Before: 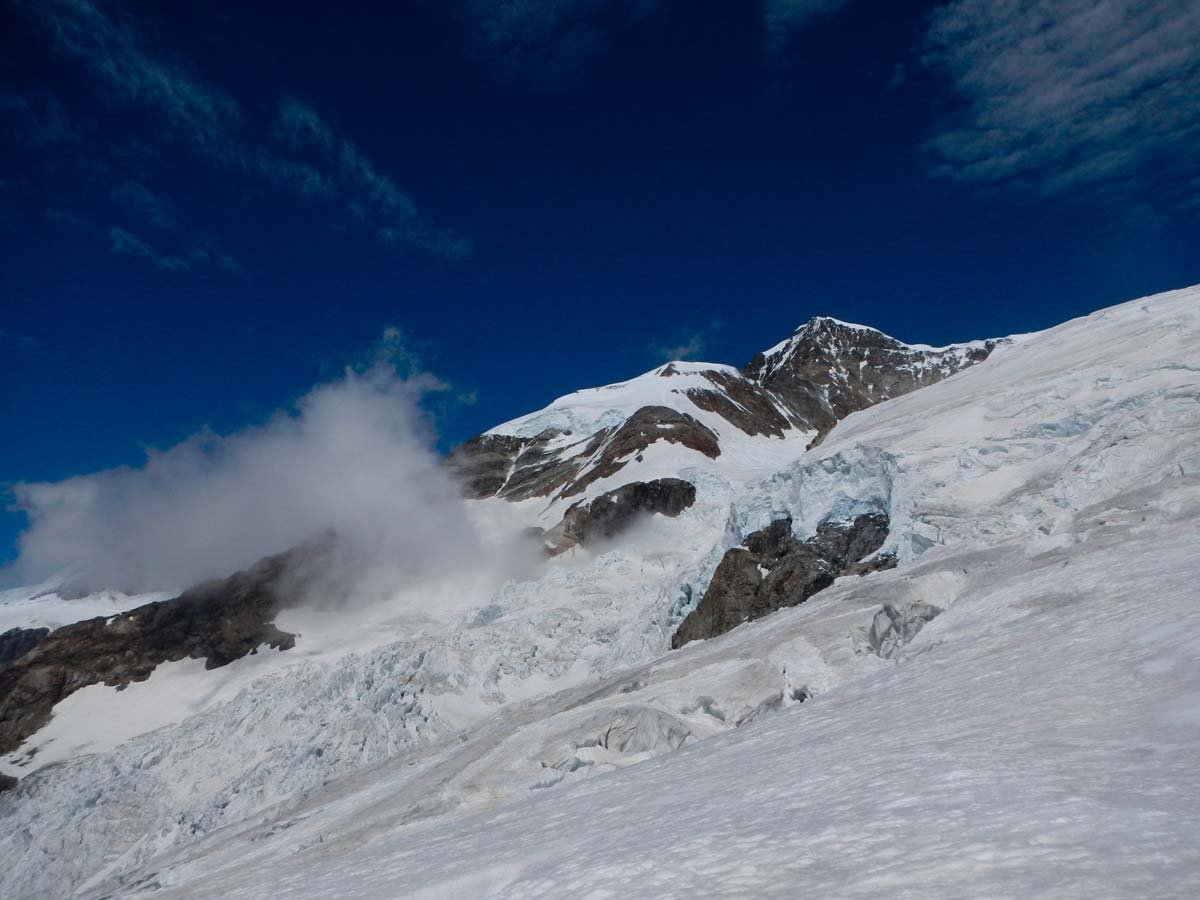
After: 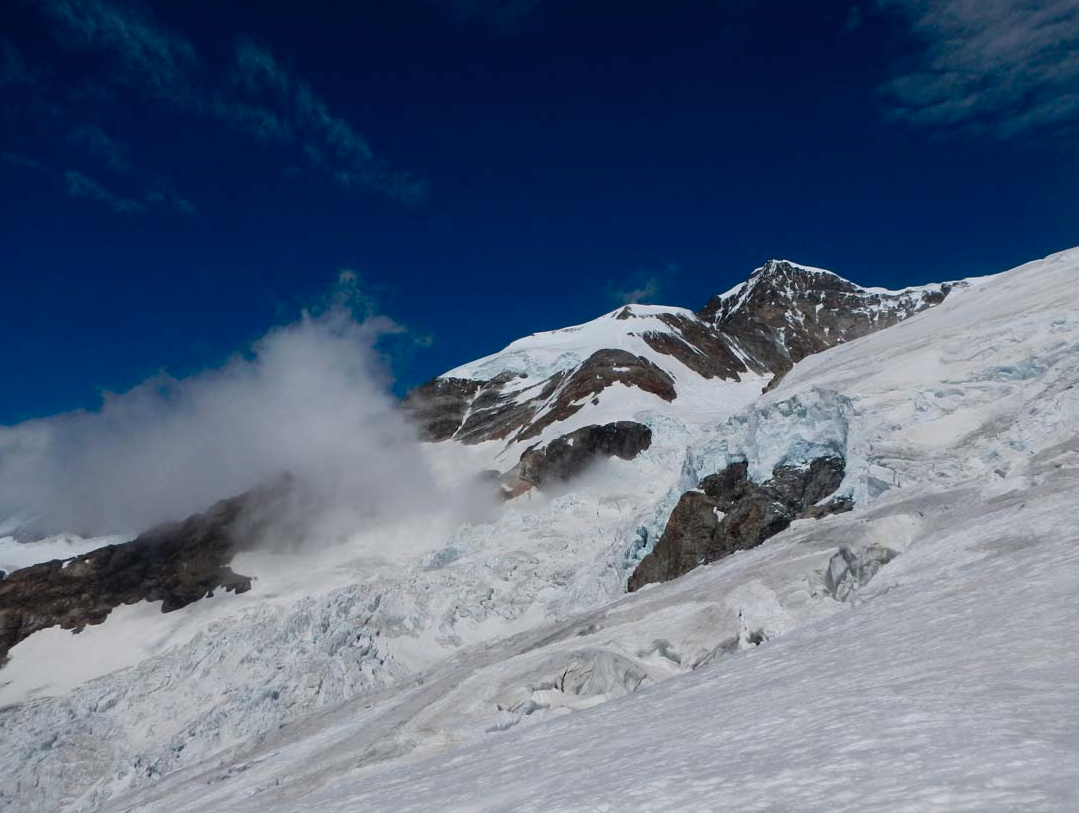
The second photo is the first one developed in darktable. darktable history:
contrast brightness saturation: contrast 0.08, saturation 0.017
crop: left 3.741%, top 6.419%, right 6.304%, bottom 3.239%
